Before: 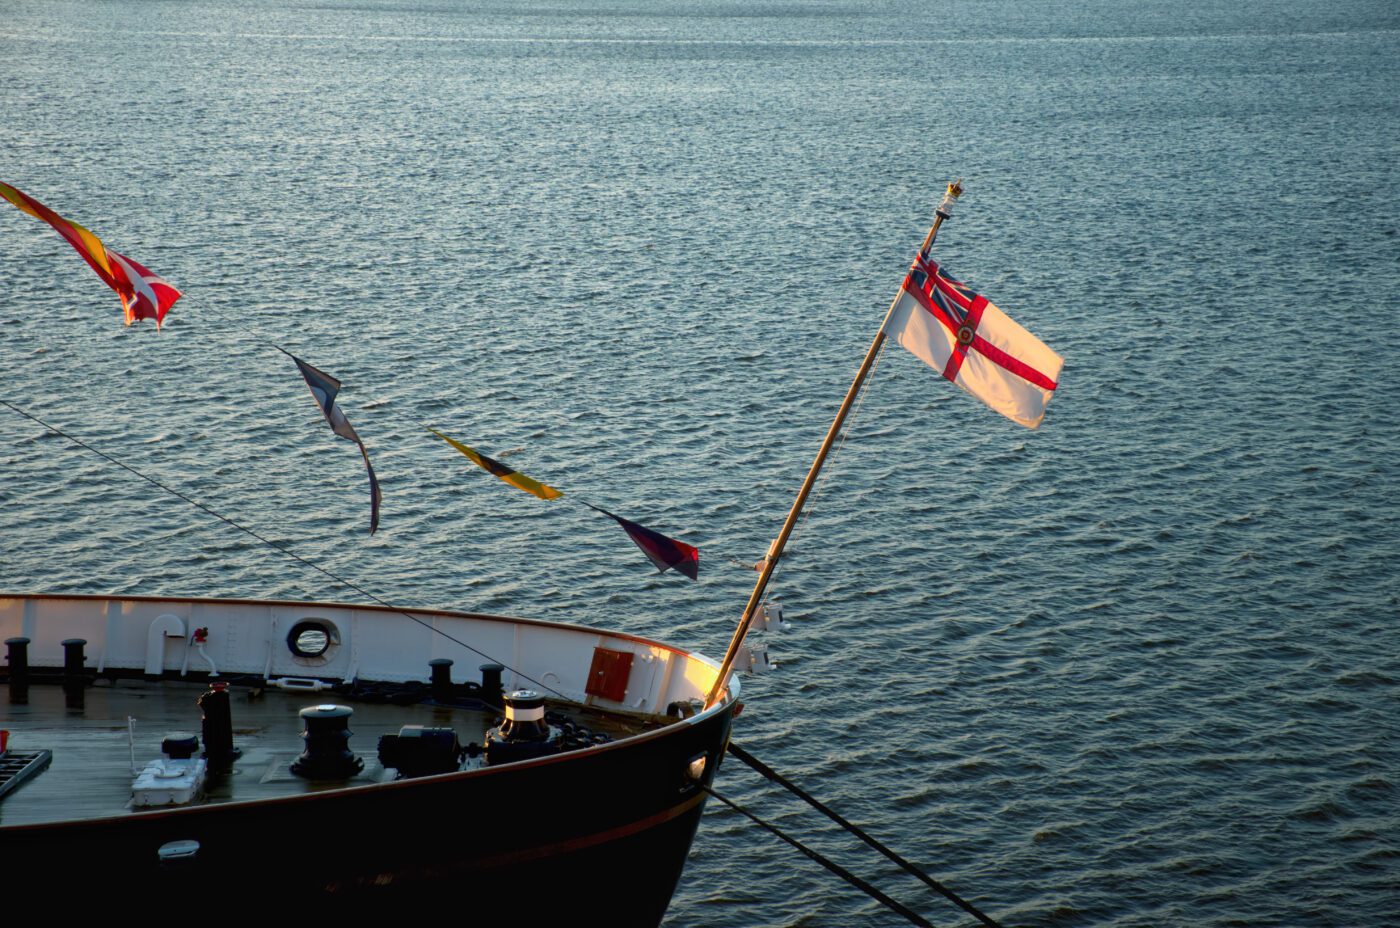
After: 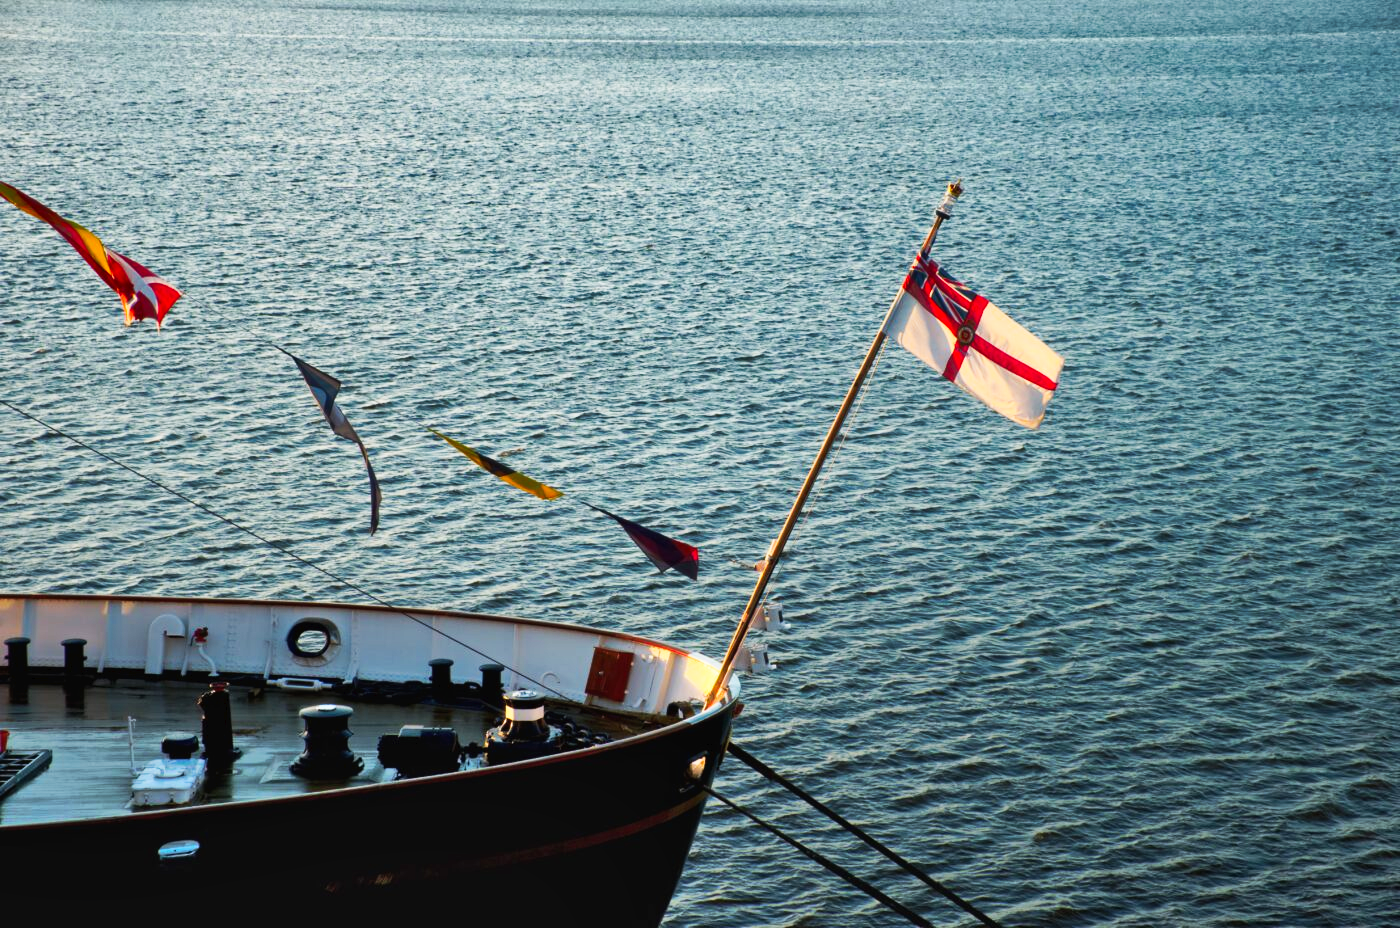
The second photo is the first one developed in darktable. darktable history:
shadows and highlights: soften with gaussian
tone curve: curves: ch0 [(0, 0) (0.003, 0.017) (0.011, 0.018) (0.025, 0.03) (0.044, 0.051) (0.069, 0.075) (0.1, 0.104) (0.136, 0.138) (0.177, 0.183) (0.224, 0.237) (0.277, 0.294) (0.335, 0.361) (0.399, 0.446) (0.468, 0.552) (0.543, 0.66) (0.623, 0.753) (0.709, 0.843) (0.801, 0.912) (0.898, 0.962) (1, 1)], preserve colors none
exposure: compensate exposure bias true, compensate highlight preservation false
